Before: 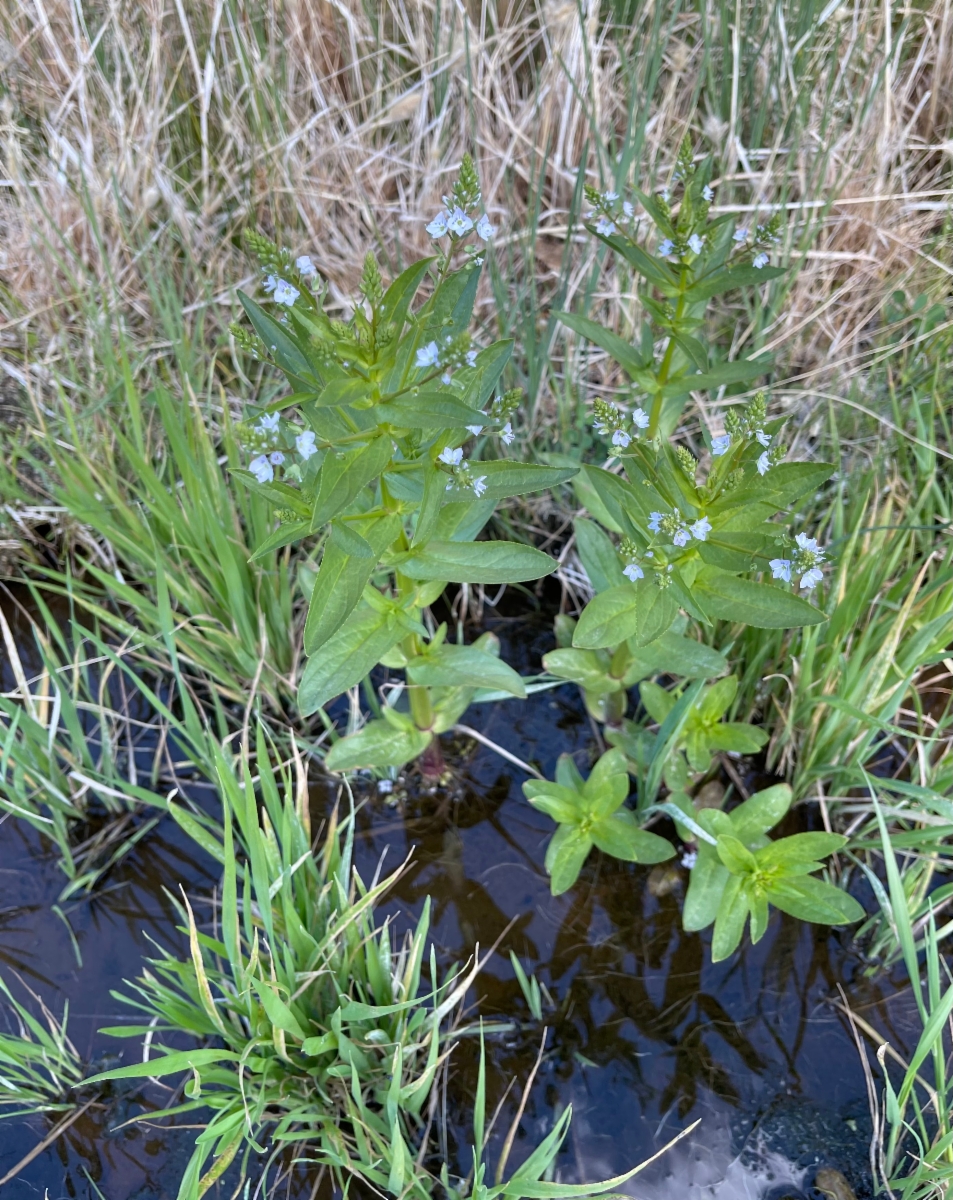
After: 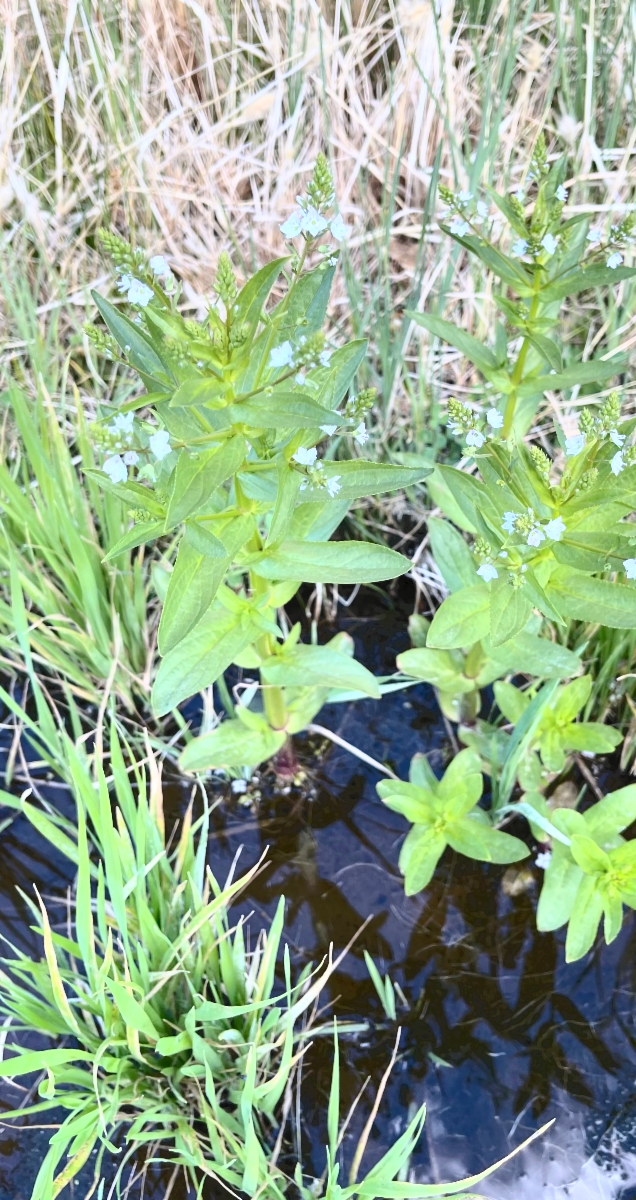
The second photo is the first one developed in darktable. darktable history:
contrast brightness saturation: contrast 0.037, saturation 0.16
crop: left 15.384%, right 17.791%
tone curve: curves: ch0 [(0, 0) (0.003, 0.037) (0.011, 0.061) (0.025, 0.104) (0.044, 0.145) (0.069, 0.145) (0.1, 0.127) (0.136, 0.175) (0.177, 0.207) (0.224, 0.252) (0.277, 0.341) (0.335, 0.446) (0.399, 0.554) (0.468, 0.658) (0.543, 0.757) (0.623, 0.843) (0.709, 0.919) (0.801, 0.958) (0.898, 0.975) (1, 1)], color space Lab, independent channels, preserve colors none
